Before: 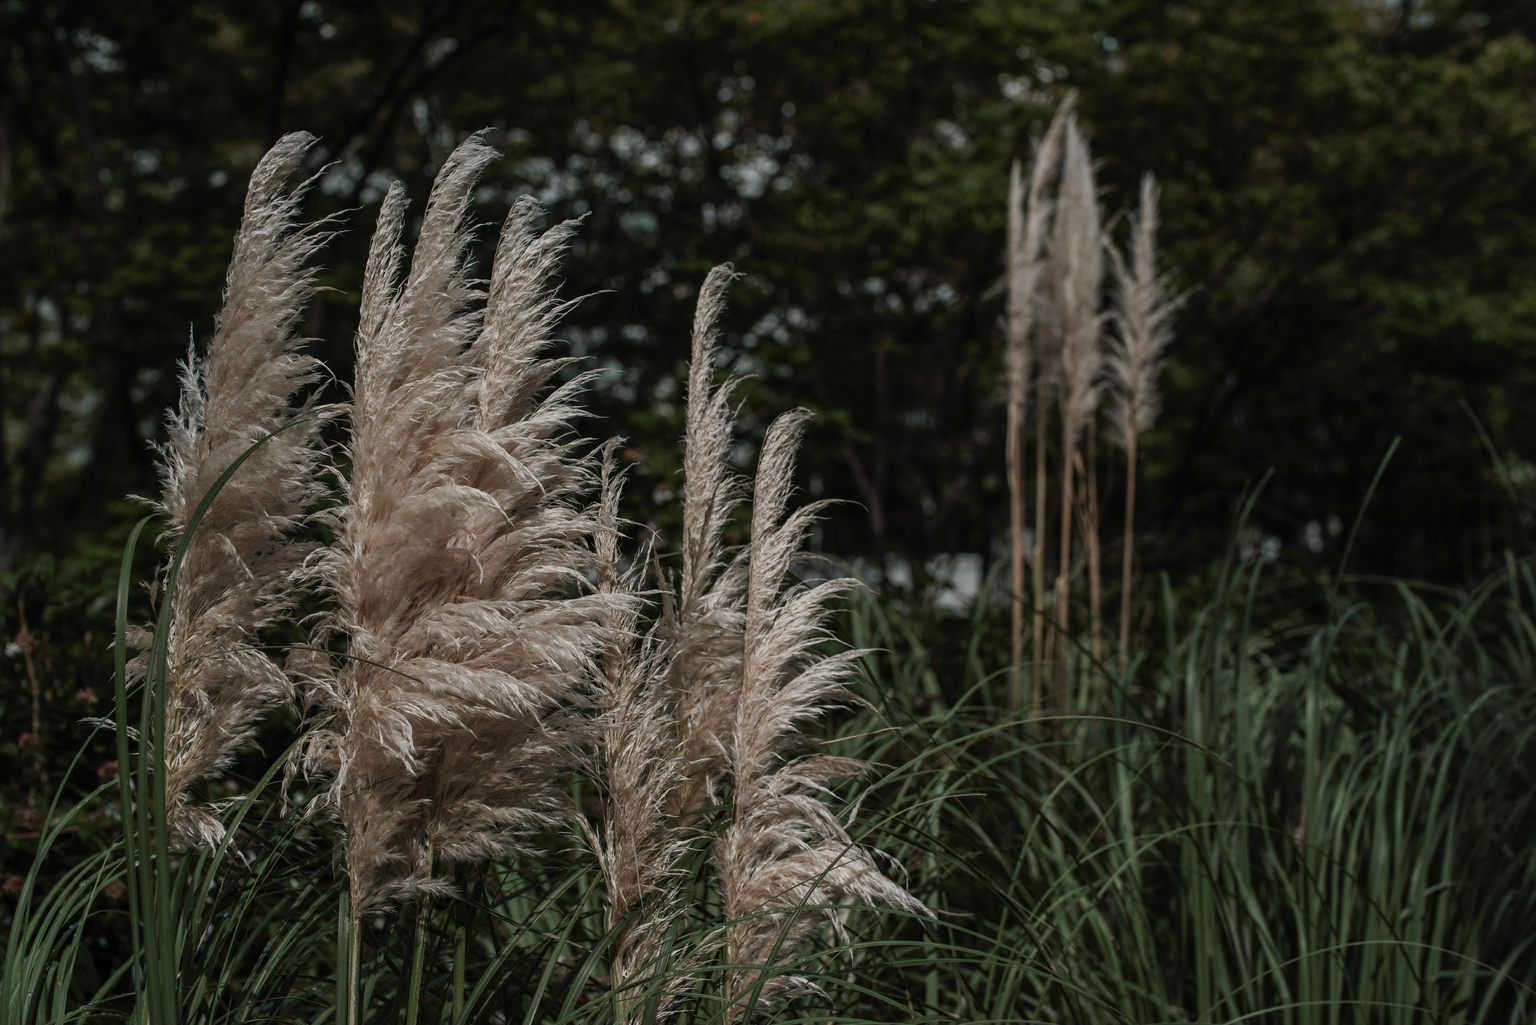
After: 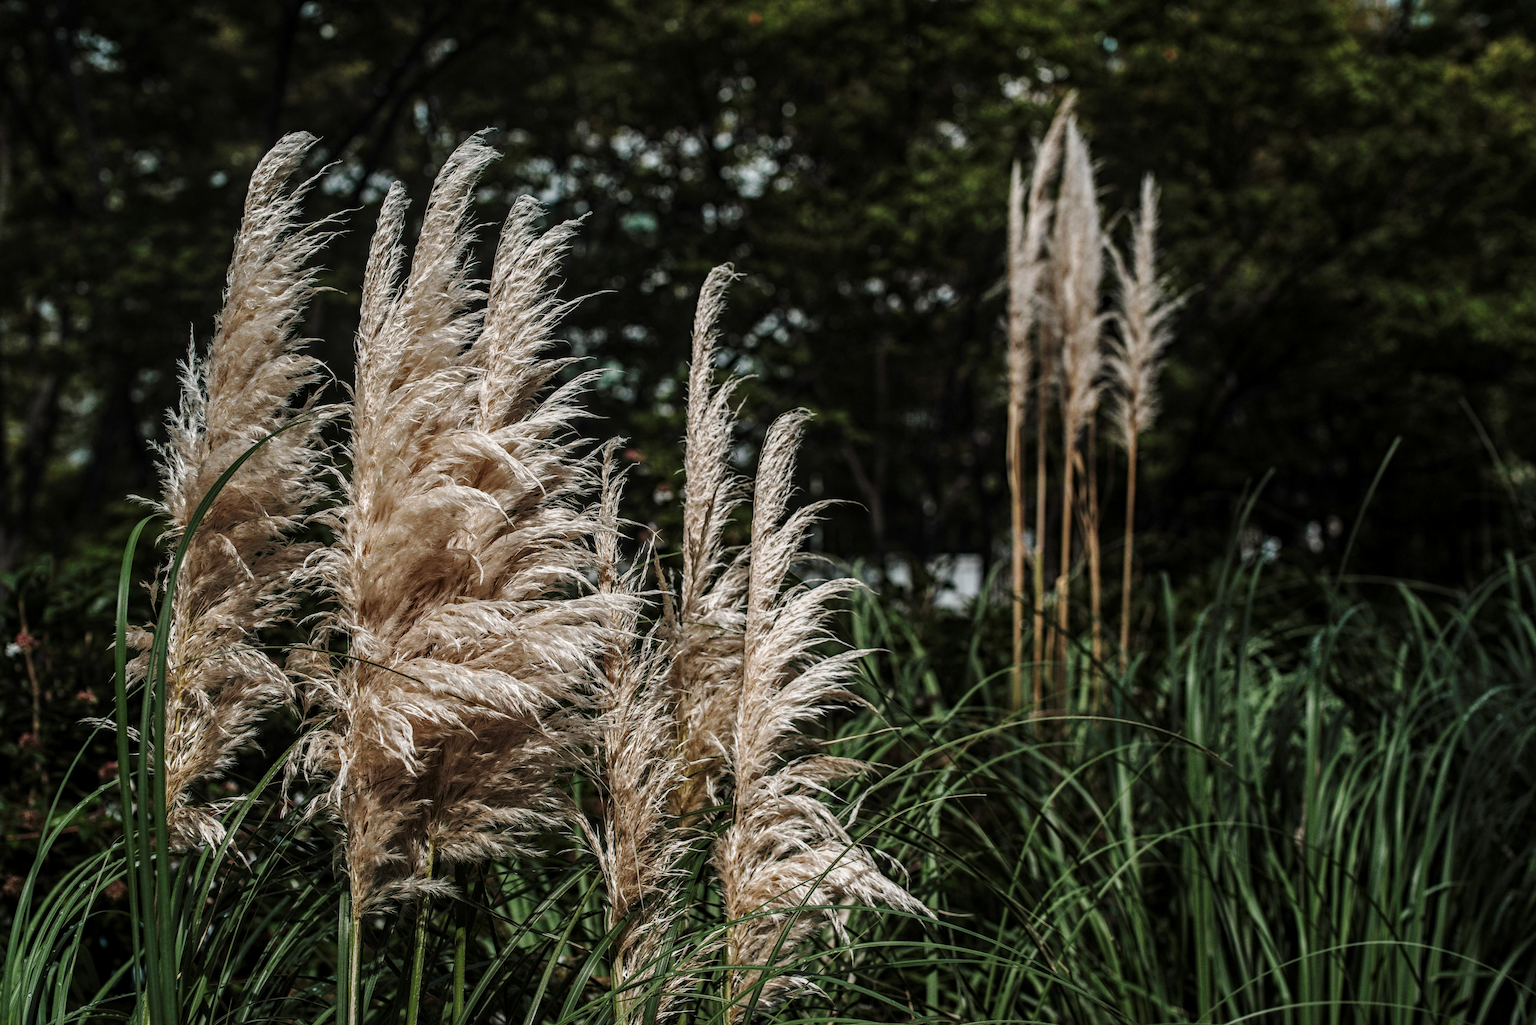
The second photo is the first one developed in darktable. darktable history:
local contrast: on, module defaults
base curve: curves: ch0 [(0, 0) (0.028, 0.03) (0.121, 0.232) (0.46, 0.748) (0.859, 0.968) (1, 1)], preserve colors none
haze removal: compatibility mode true, adaptive false
